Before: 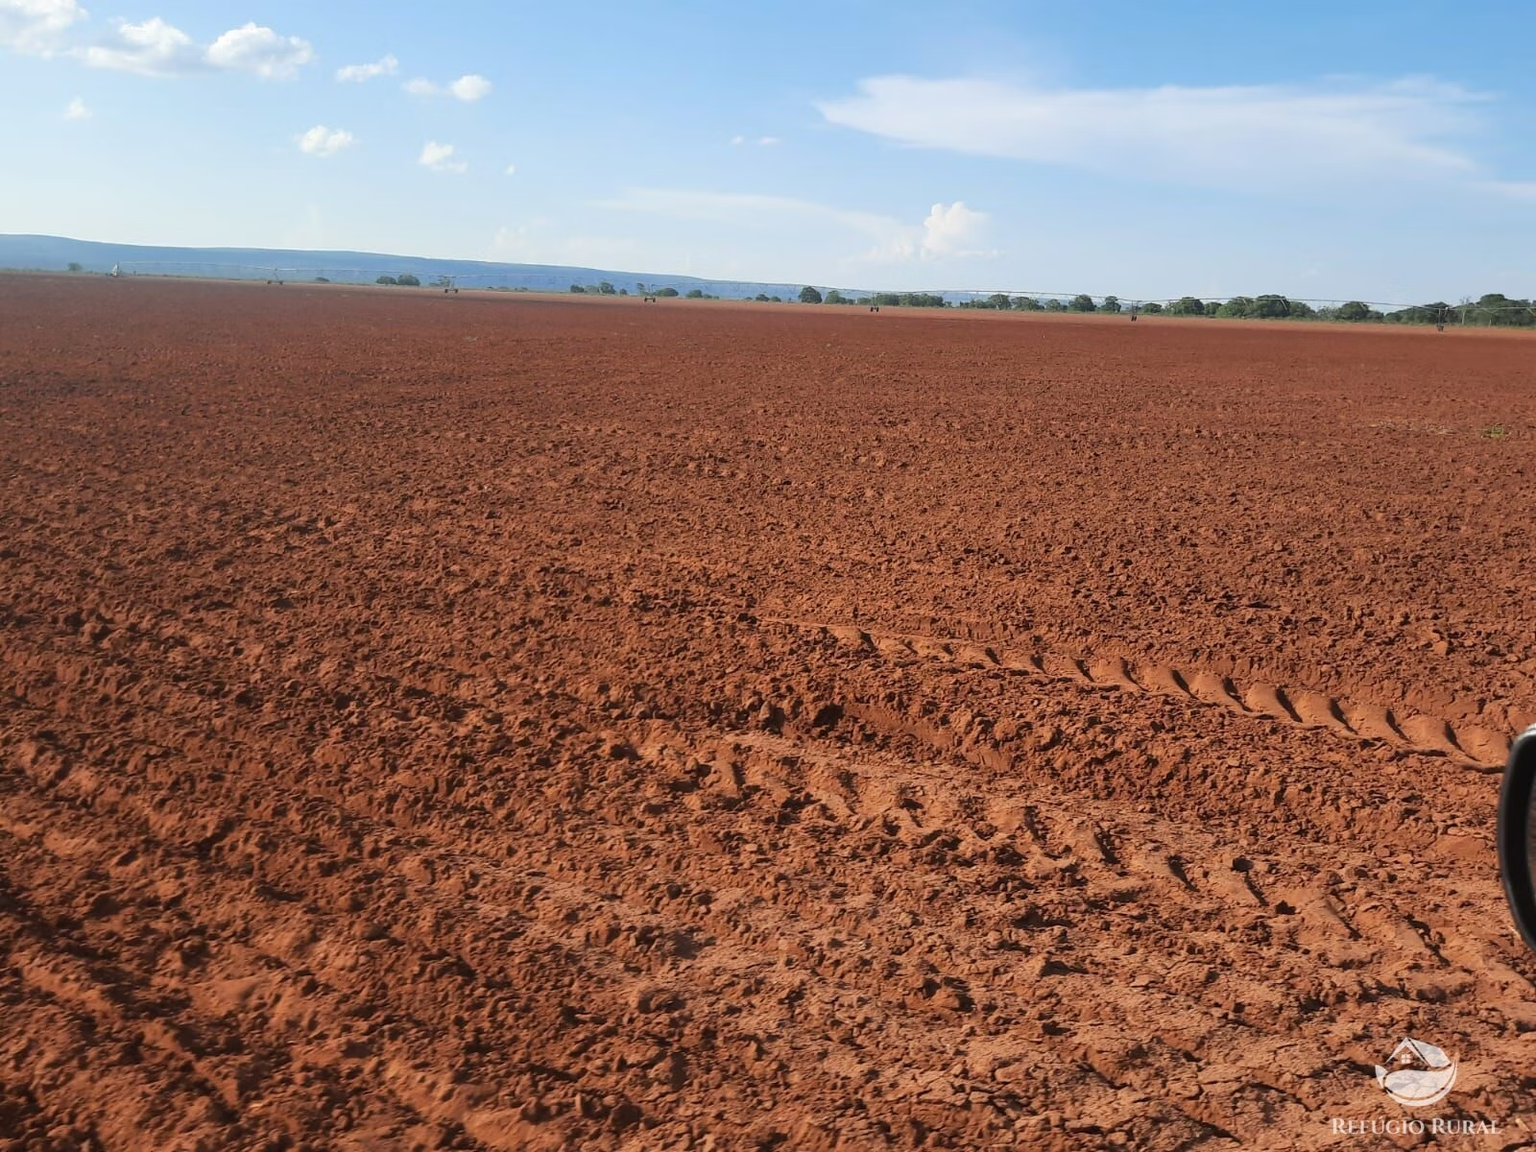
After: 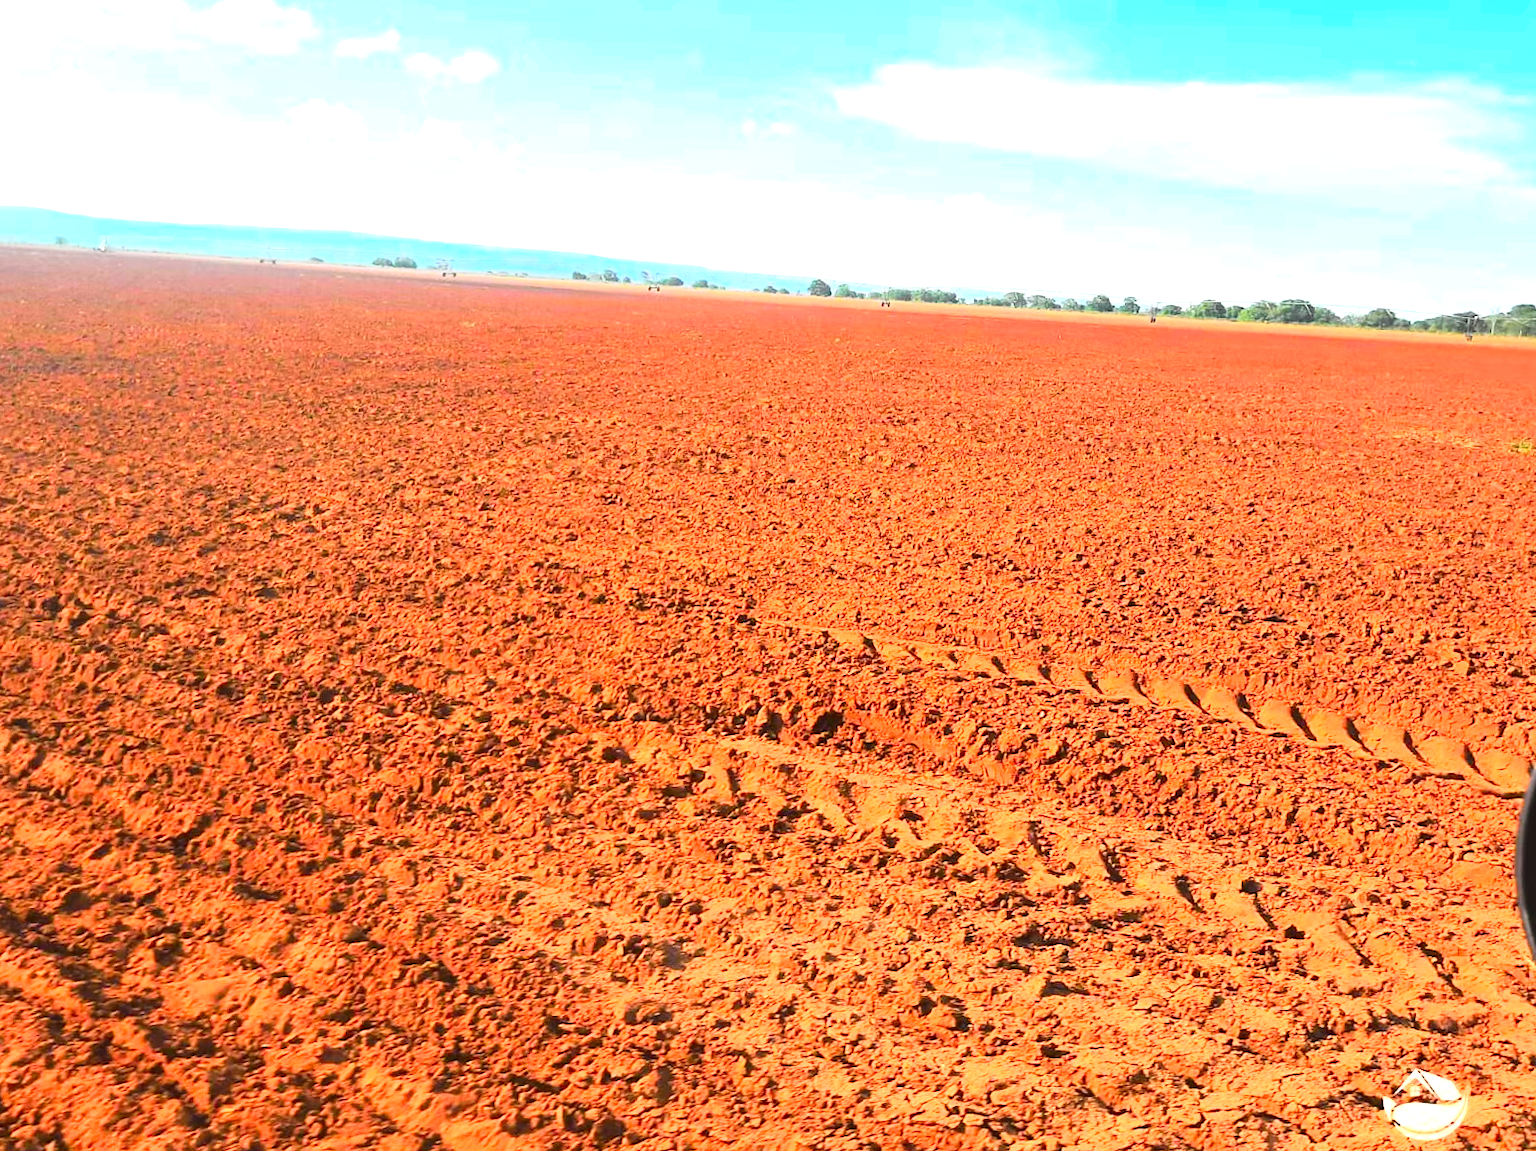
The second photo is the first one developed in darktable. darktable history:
contrast equalizer: y [[0.439, 0.44, 0.442, 0.457, 0.493, 0.498], [0.5 ×6], [0.5 ×6], [0 ×6], [0 ×6]], mix -0.292
color balance rgb: highlights gain › luminance 14.929%, perceptual saturation grading › global saturation 25.336%
tone curve: curves: ch0 [(0, 0.021) (0.049, 0.044) (0.157, 0.131) (0.359, 0.419) (0.469, 0.544) (0.634, 0.722) (0.839, 0.909) (0.998, 0.978)]; ch1 [(0, 0) (0.437, 0.408) (0.472, 0.47) (0.502, 0.503) (0.527, 0.53) (0.564, 0.573) (0.614, 0.654) (0.669, 0.748) (0.859, 0.899) (1, 1)]; ch2 [(0, 0) (0.33, 0.301) (0.421, 0.443) (0.487, 0.504) (0.502, 0.509) (0.535, 0.537) (0.565, 0.595) (0.608, 0.667) (1, 1)], color space Lab, independent channels, preserve colors none
crop and rotate: angle -1.4°
exposure: black level correction -0.002, exposure 1.363 EV, compensate exposure bias true, compensate highlight preservation false
